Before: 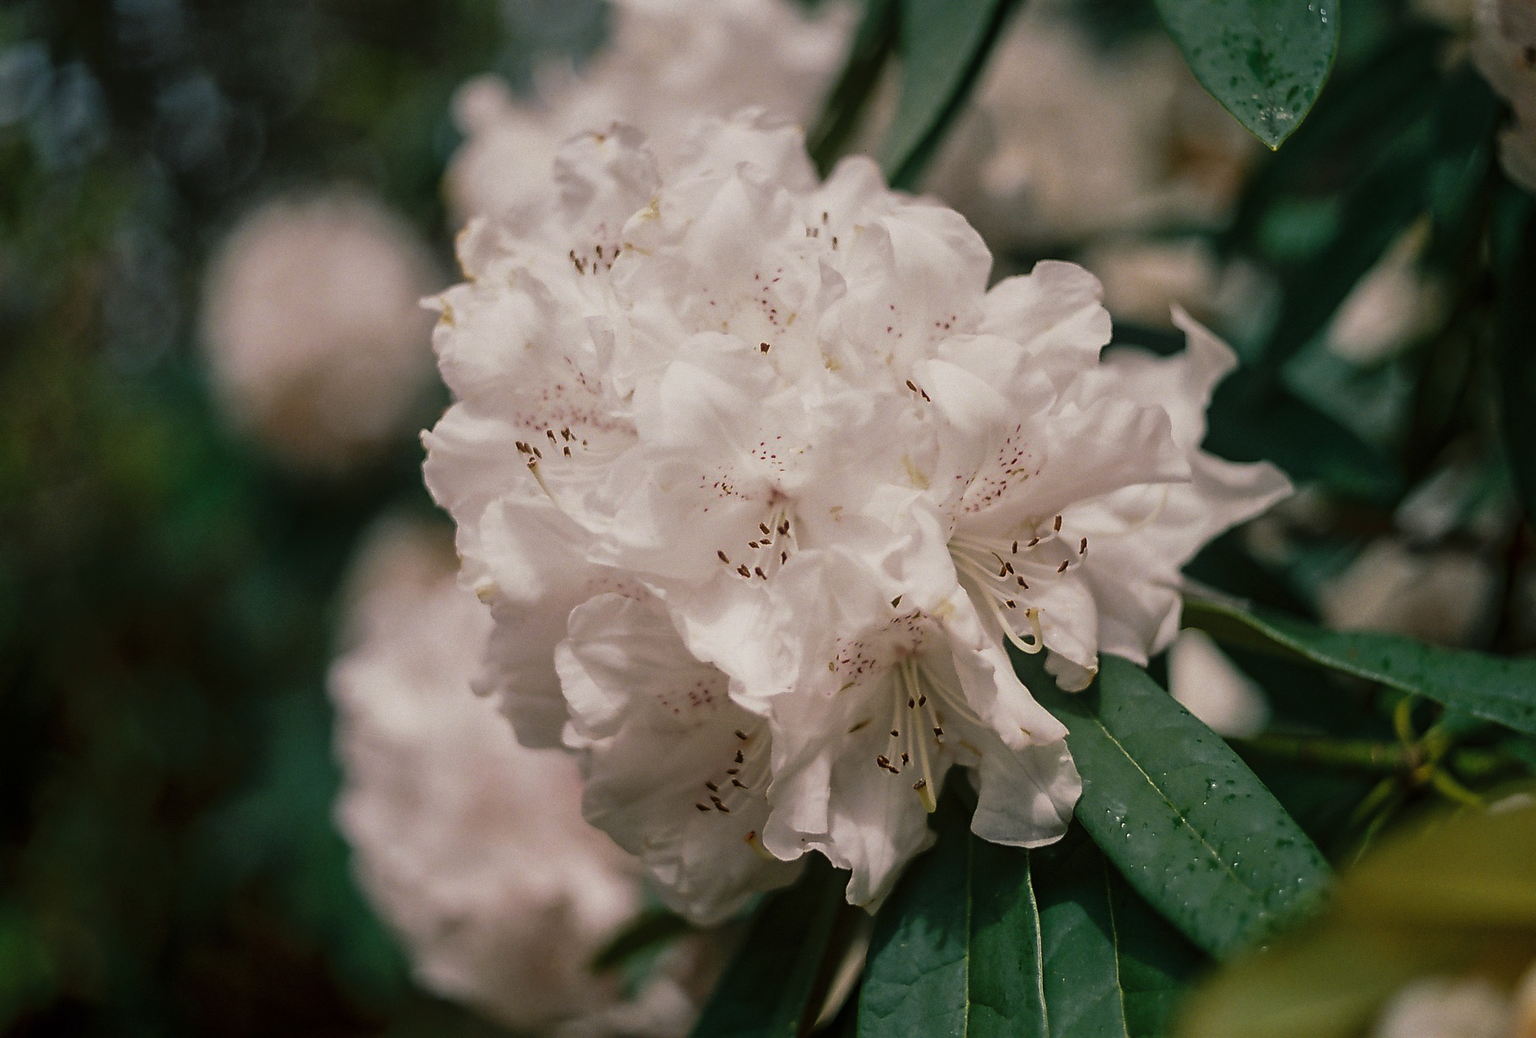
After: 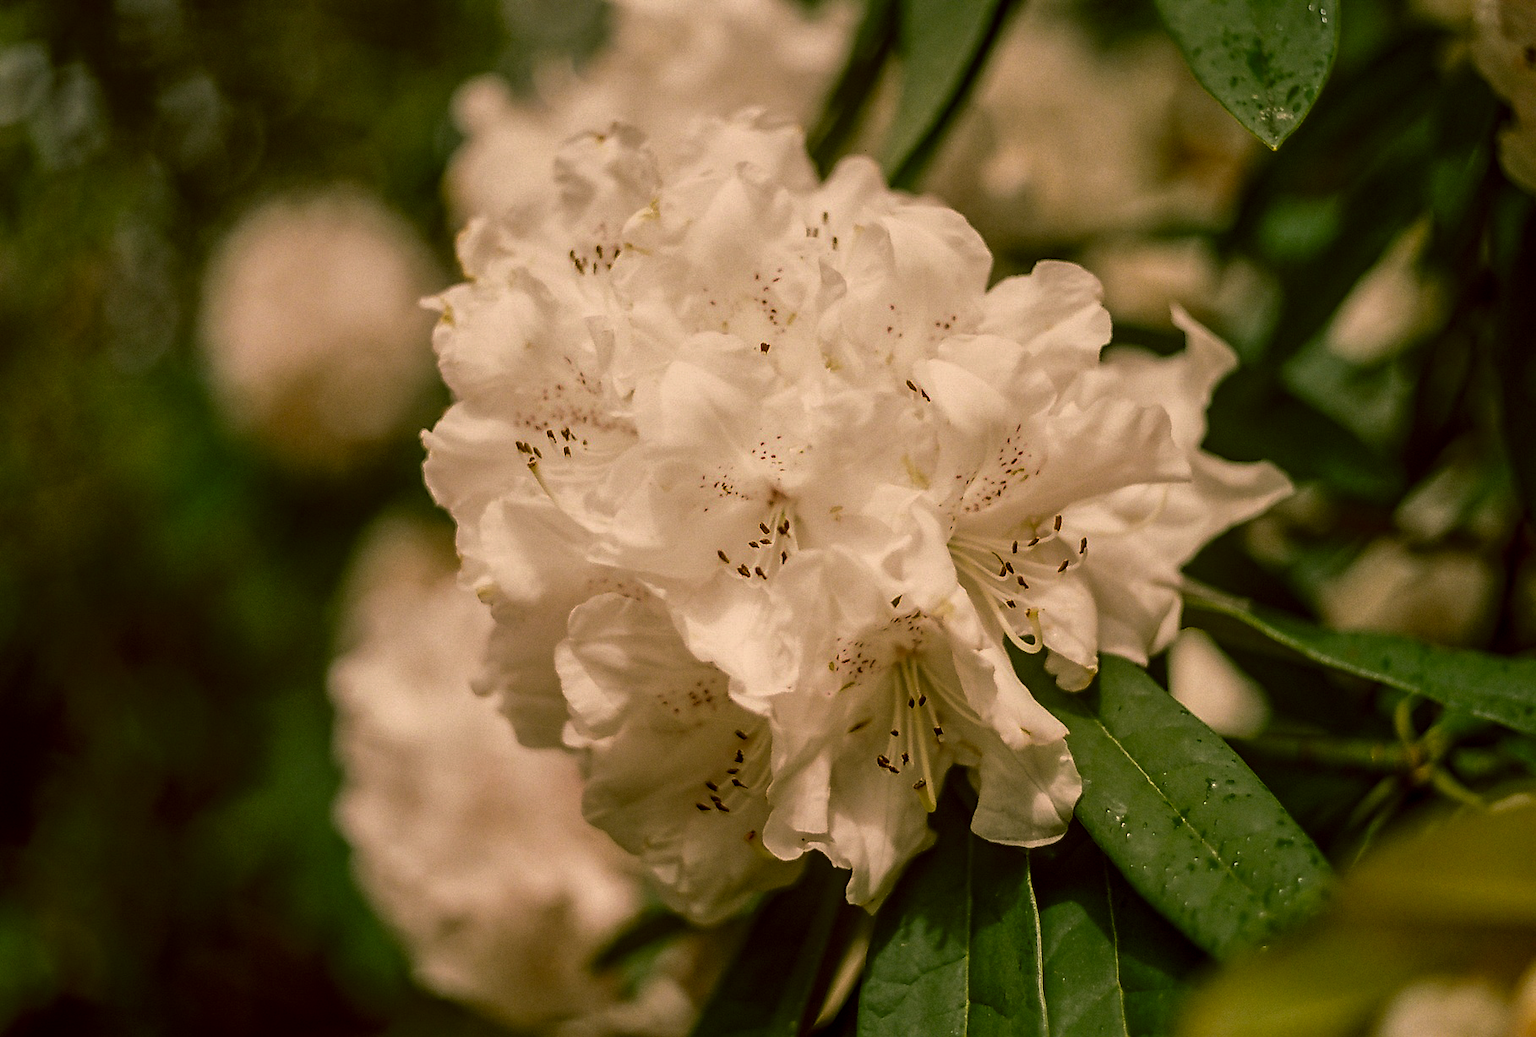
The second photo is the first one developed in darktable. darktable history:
local contrast: on, module defaults
color correction: highlights a* 8.98, highlights b* 15.09, shadows a* -0.49, shadows b* 26.52
